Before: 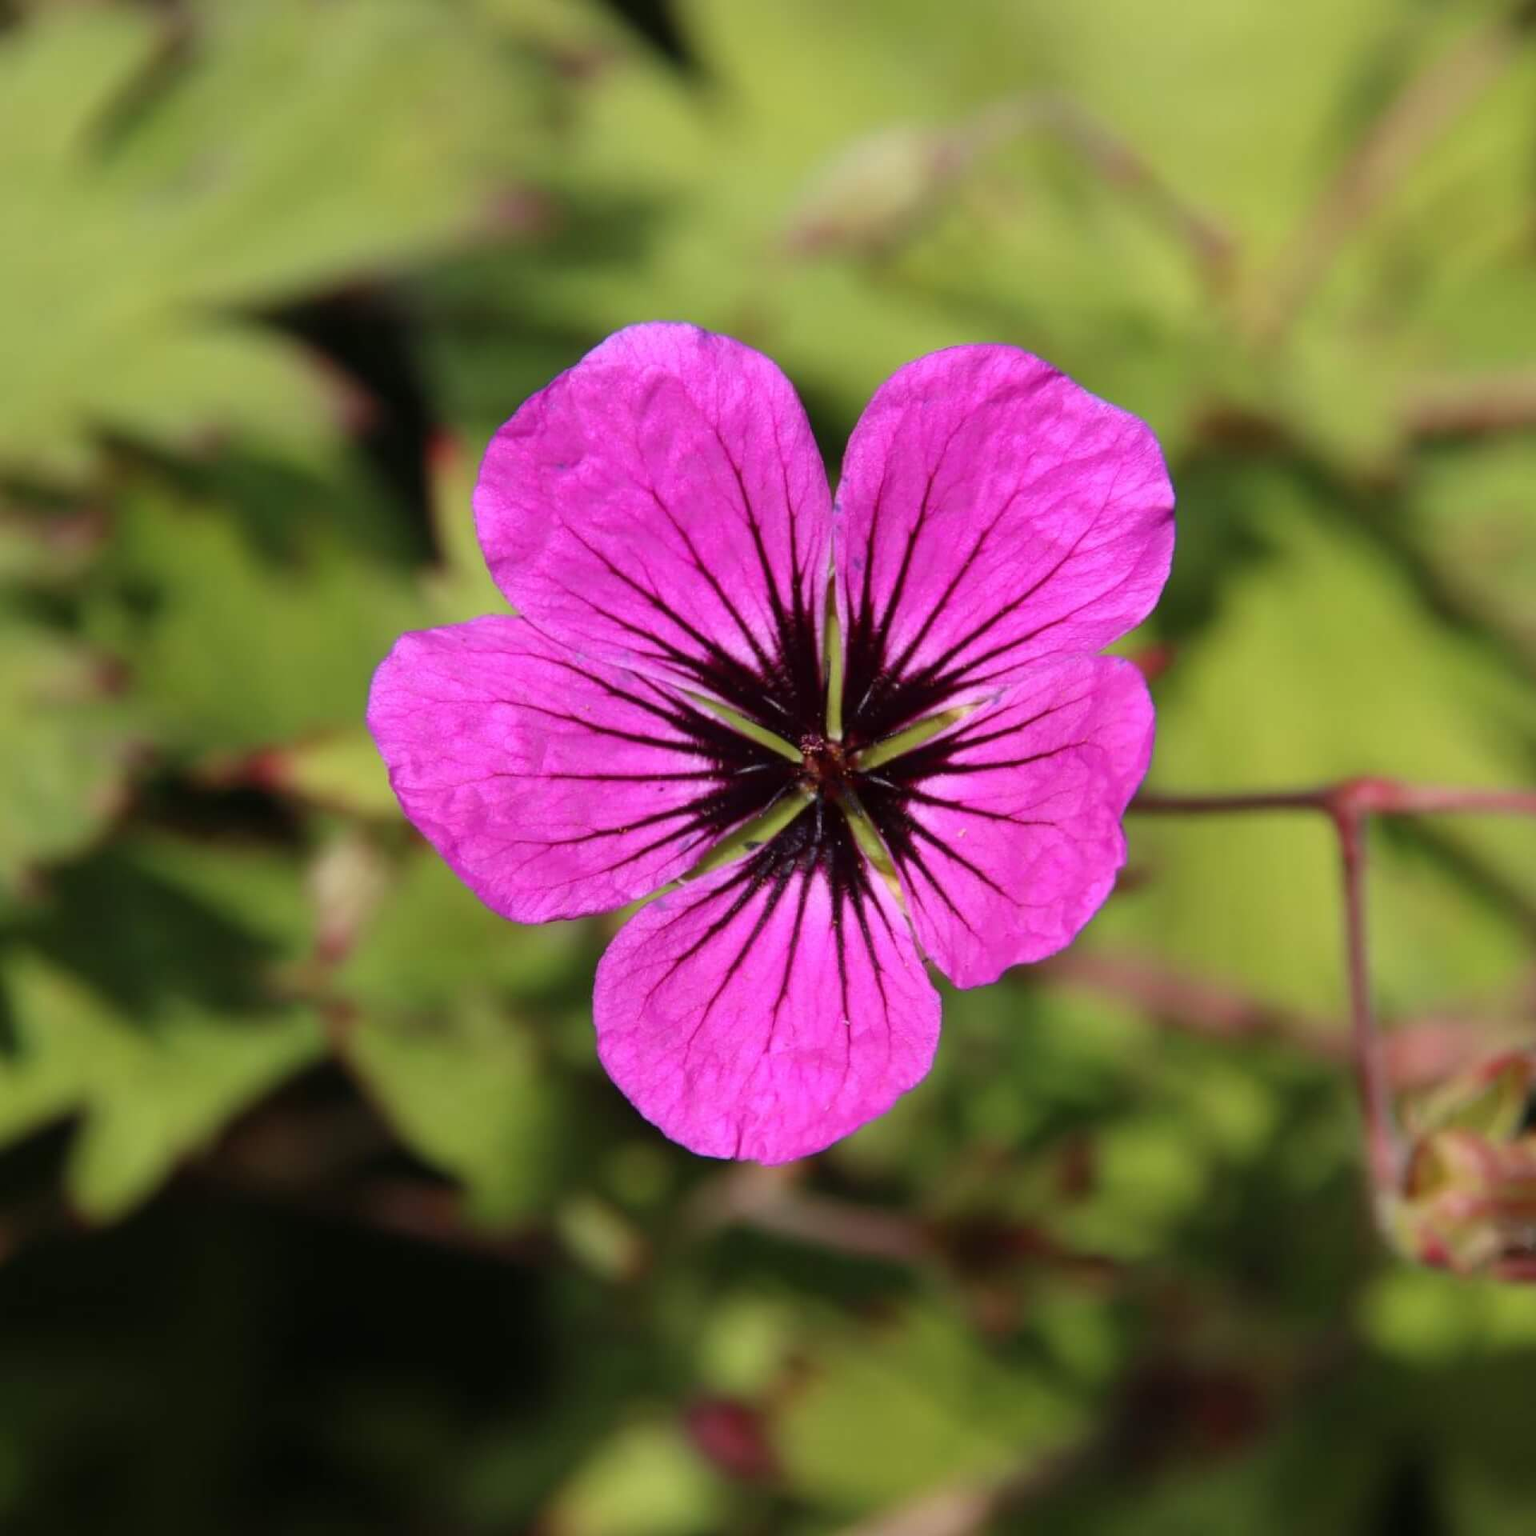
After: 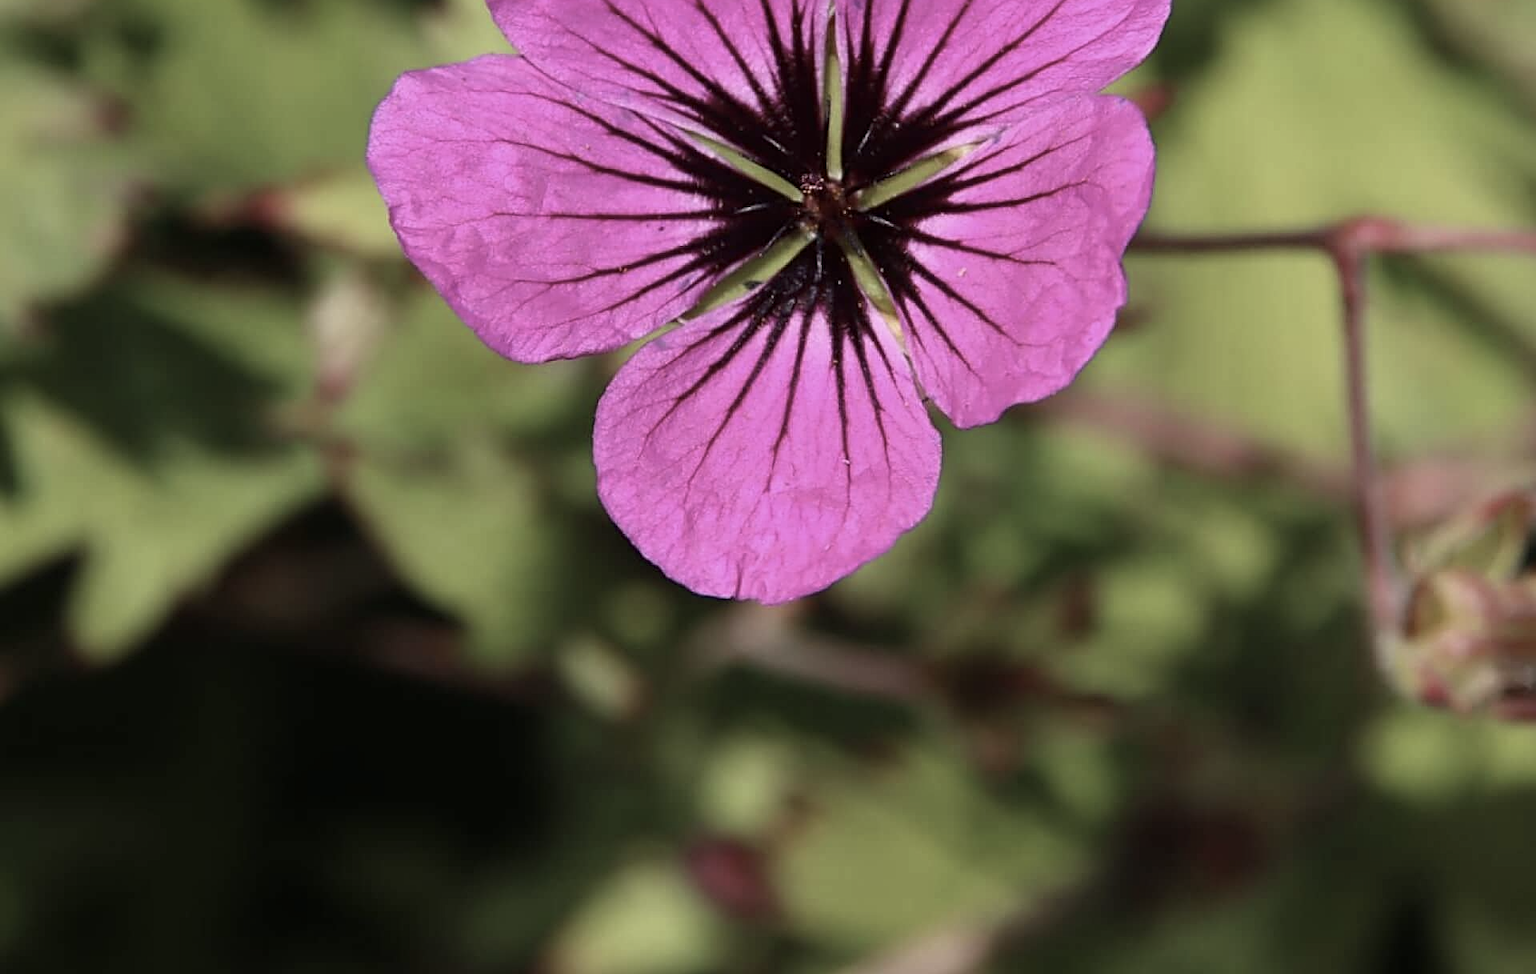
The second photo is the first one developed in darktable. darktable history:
crop and rotate: top 36.539%
contrast brightness saturation: contrast 0.097, saturation -0.369
sharpen: radius 2.537, amount 0.632
